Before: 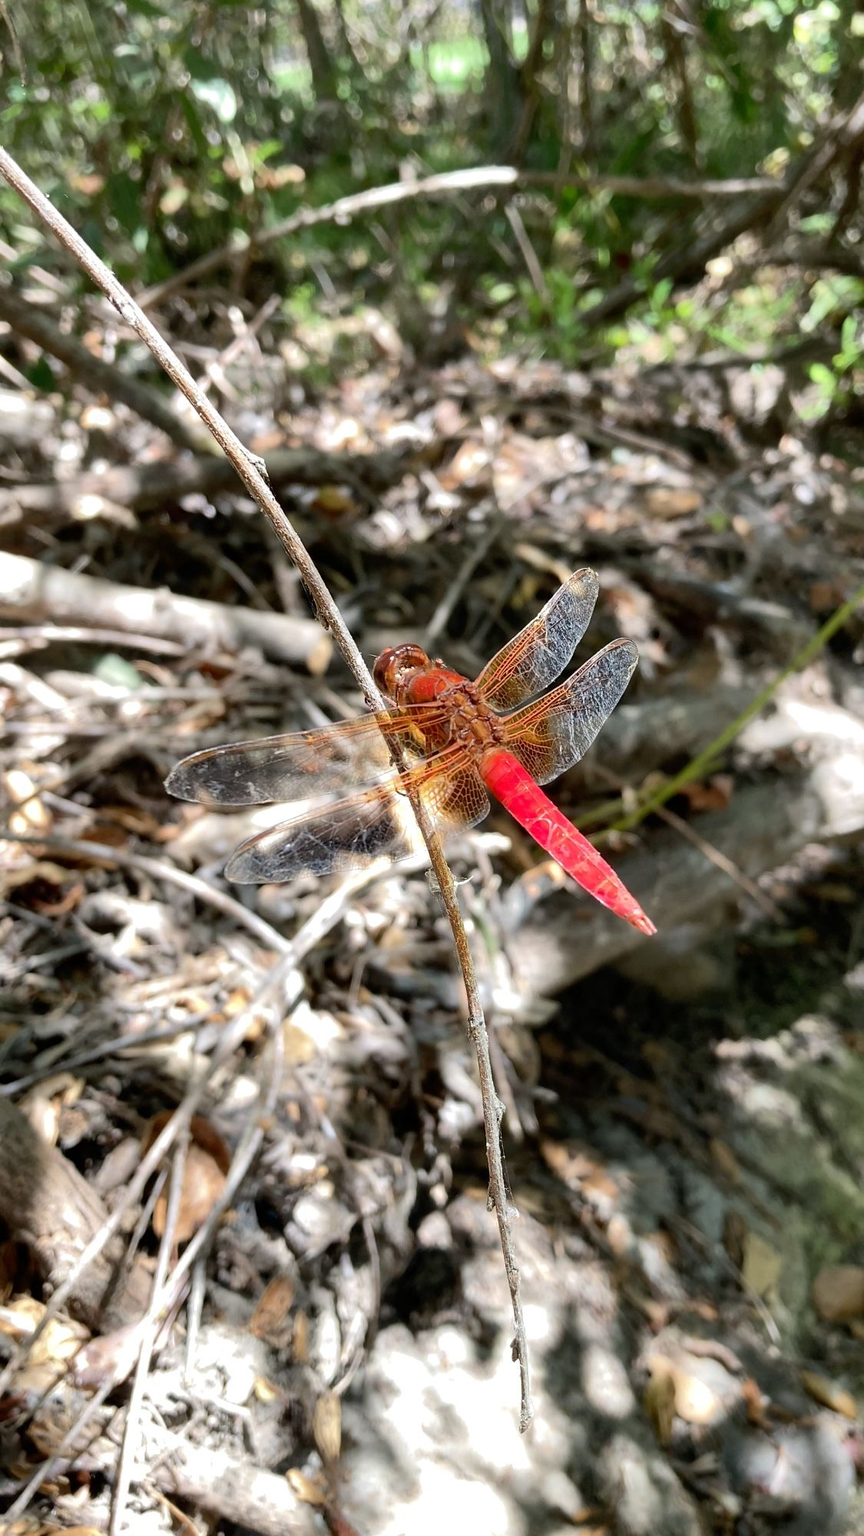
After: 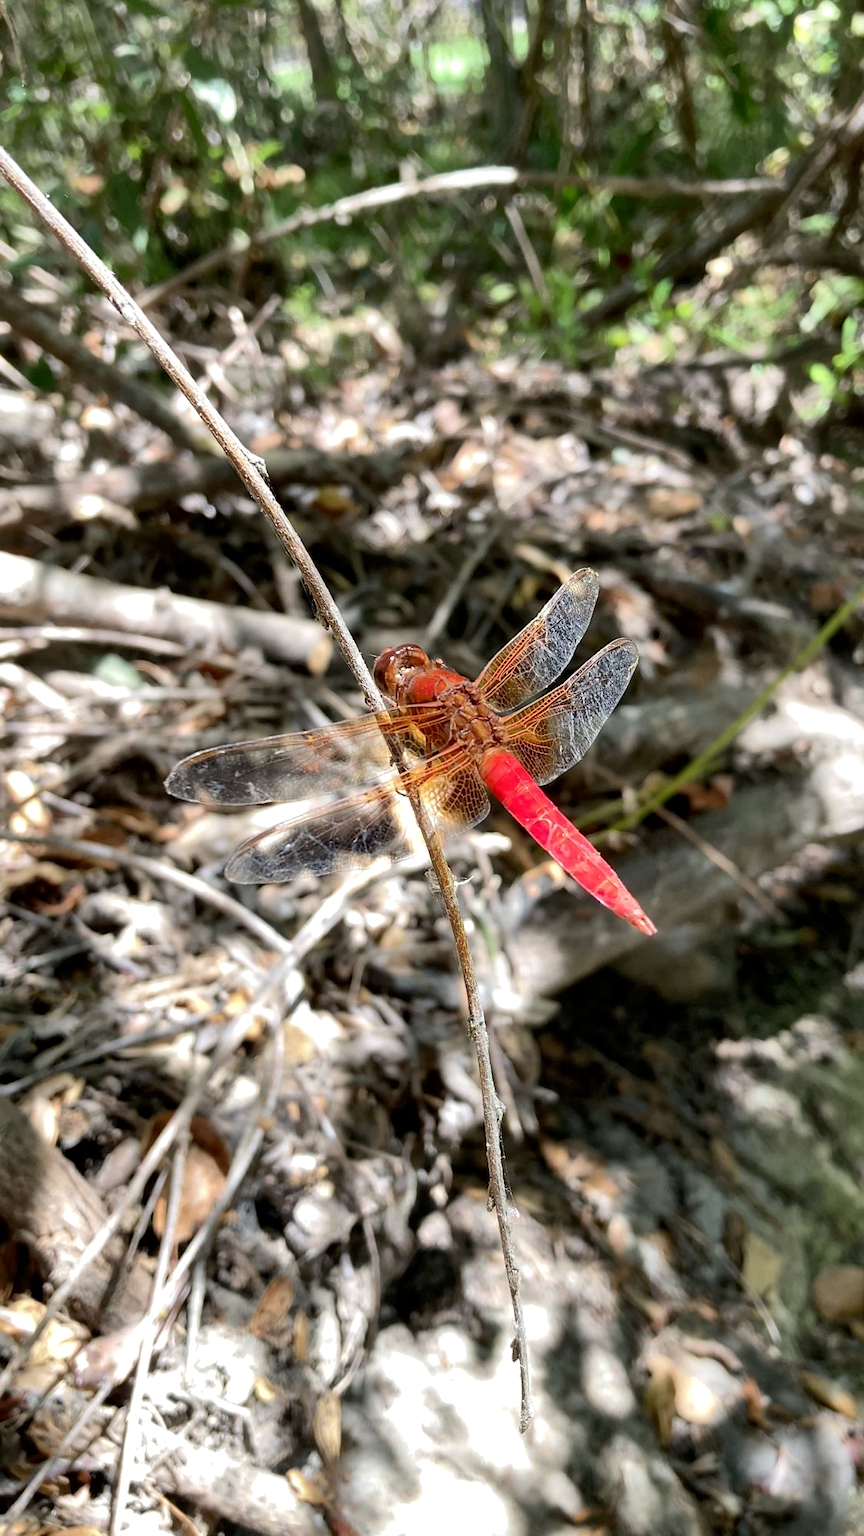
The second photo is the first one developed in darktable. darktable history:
local contrast: mode bilateral grid, contrast 20, coarseness 51, detail 119%, midtone range 0.2
